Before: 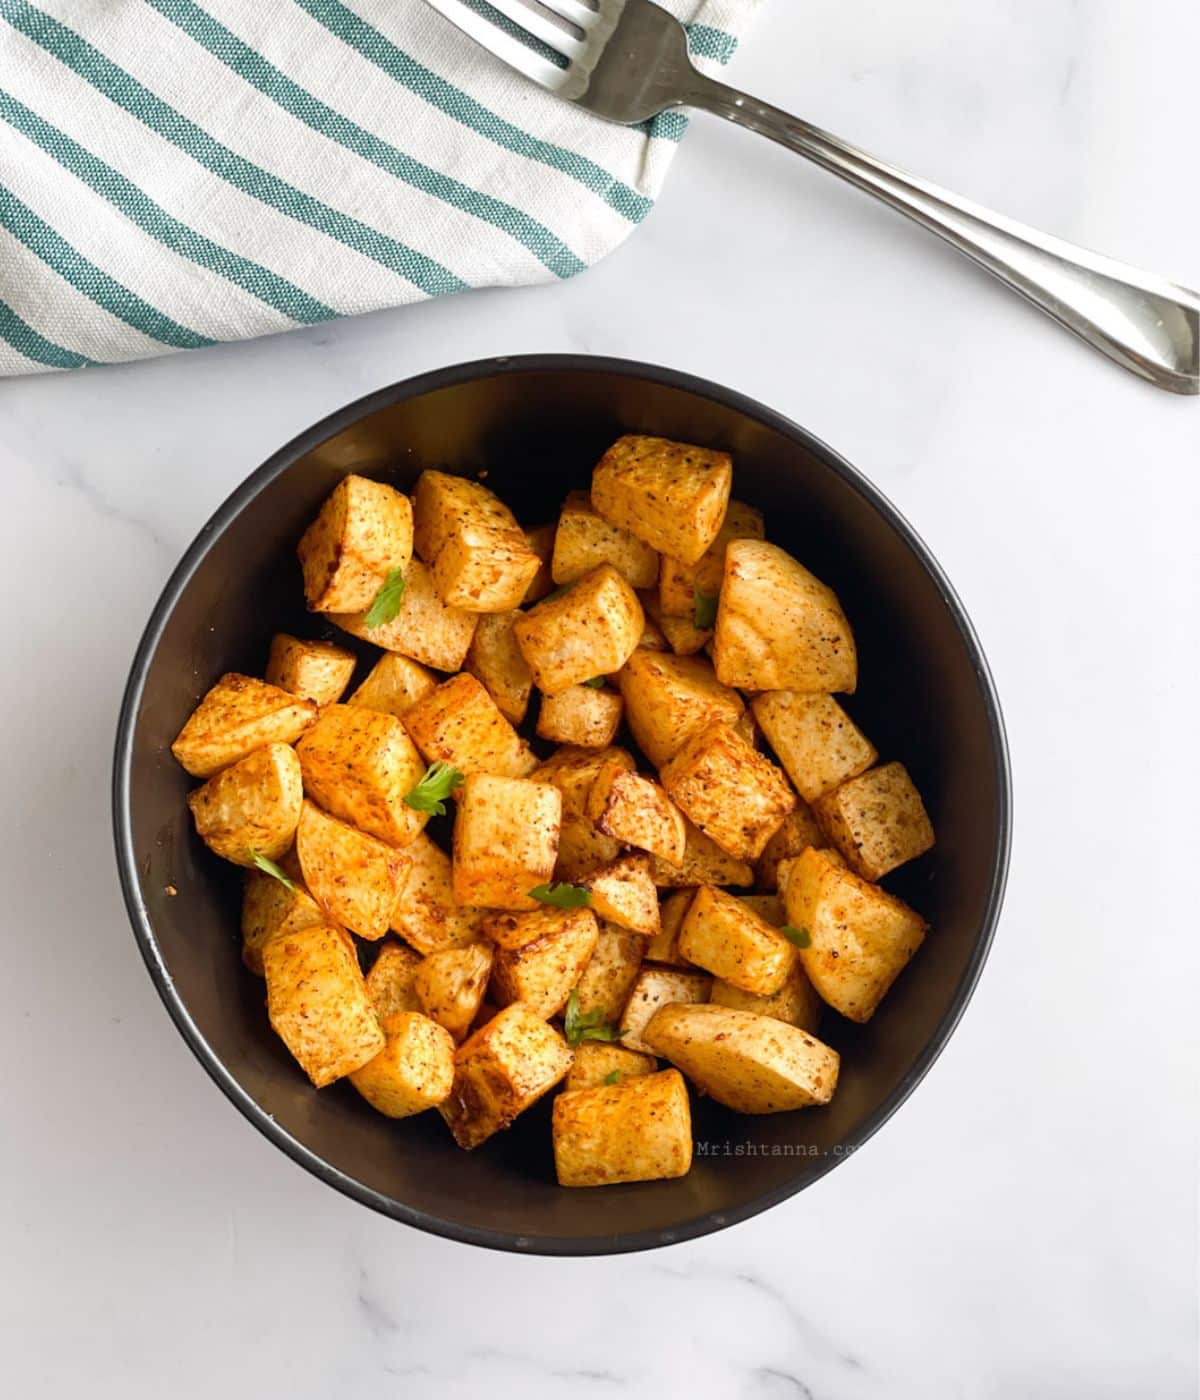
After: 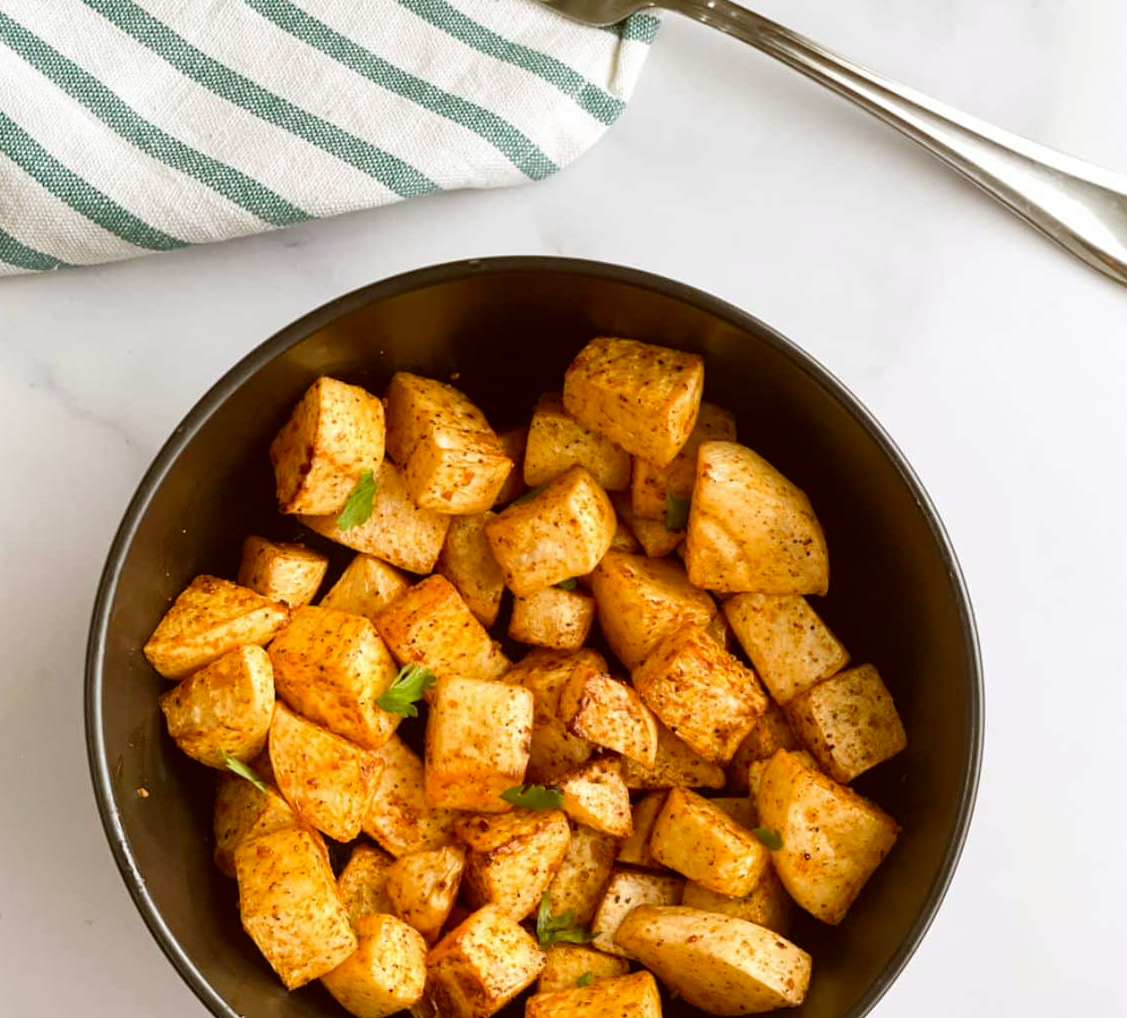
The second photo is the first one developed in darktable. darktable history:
color correction: highlights a* -0.36, highlights b* 0.177, shadows a* 5.14, shadows b* 20.36
crop: left 2.354%, top 7.003%, right 3.191%, bottom 20.248%
